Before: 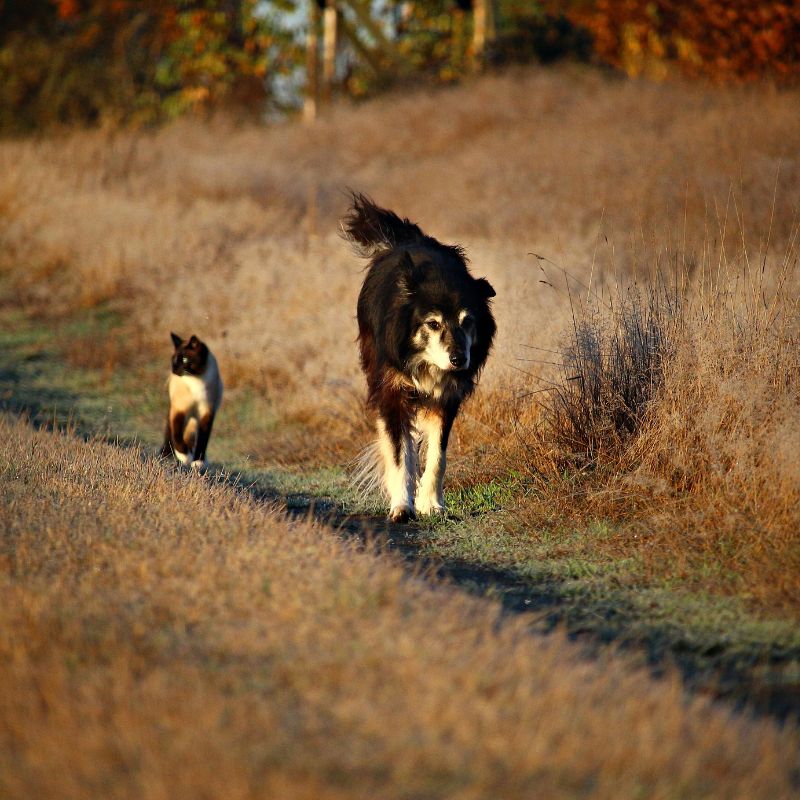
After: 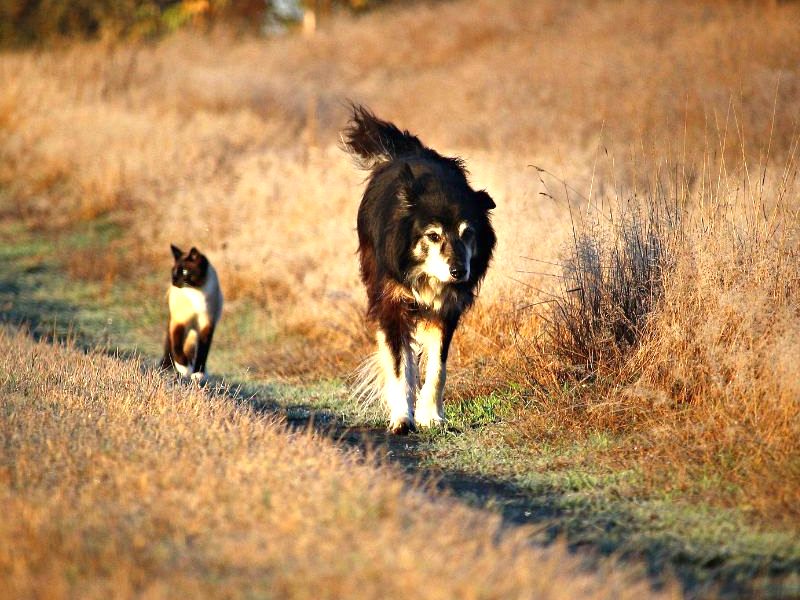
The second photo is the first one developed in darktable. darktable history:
exposure: black level correction 0, exposure 1 EV, compensate highlight preservation false
crop: top 11.038%, bottom 13.962%
